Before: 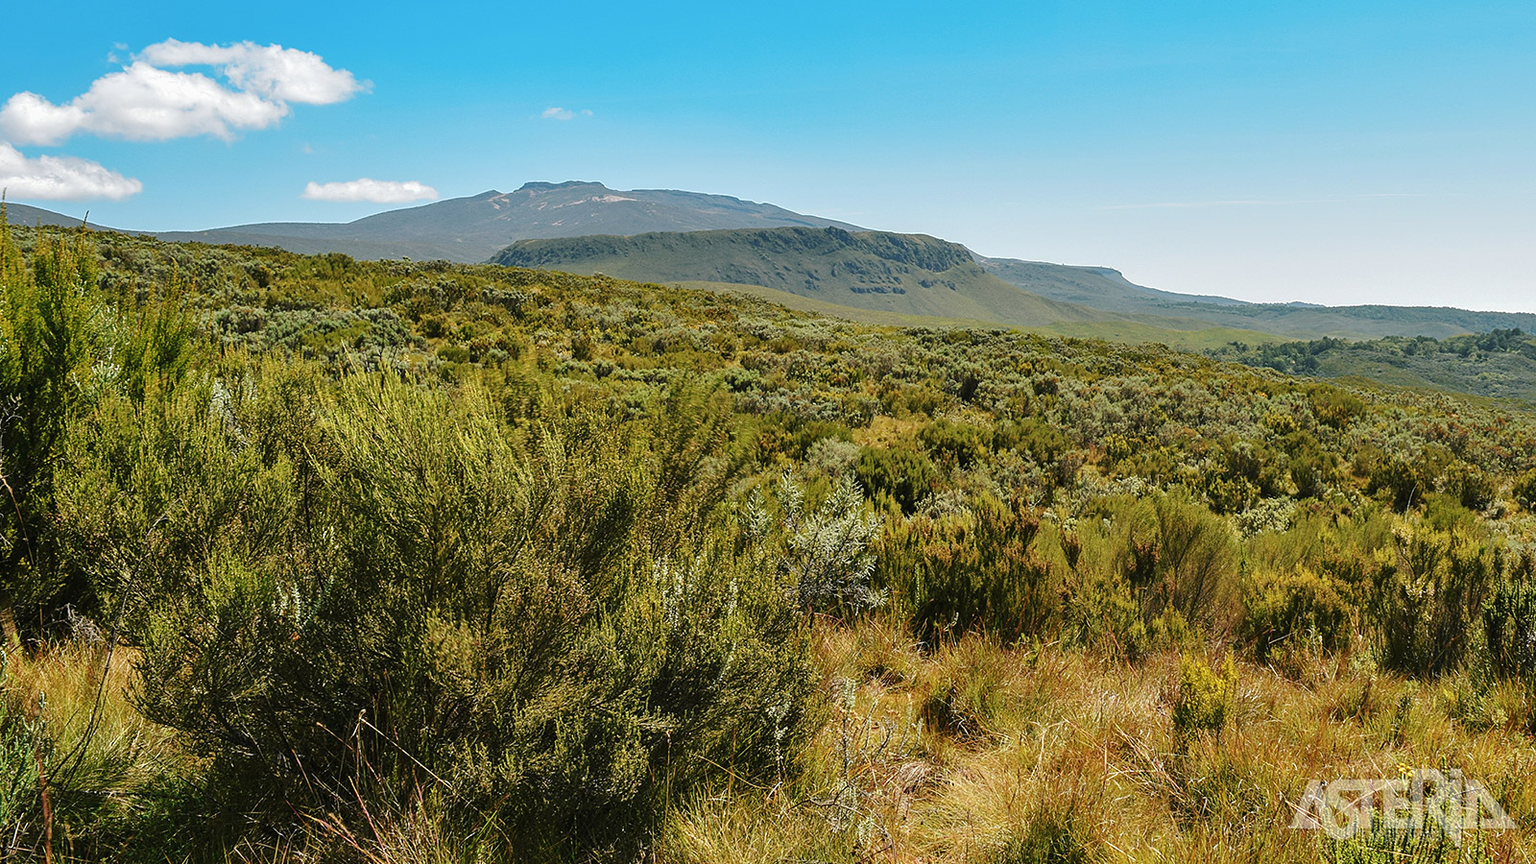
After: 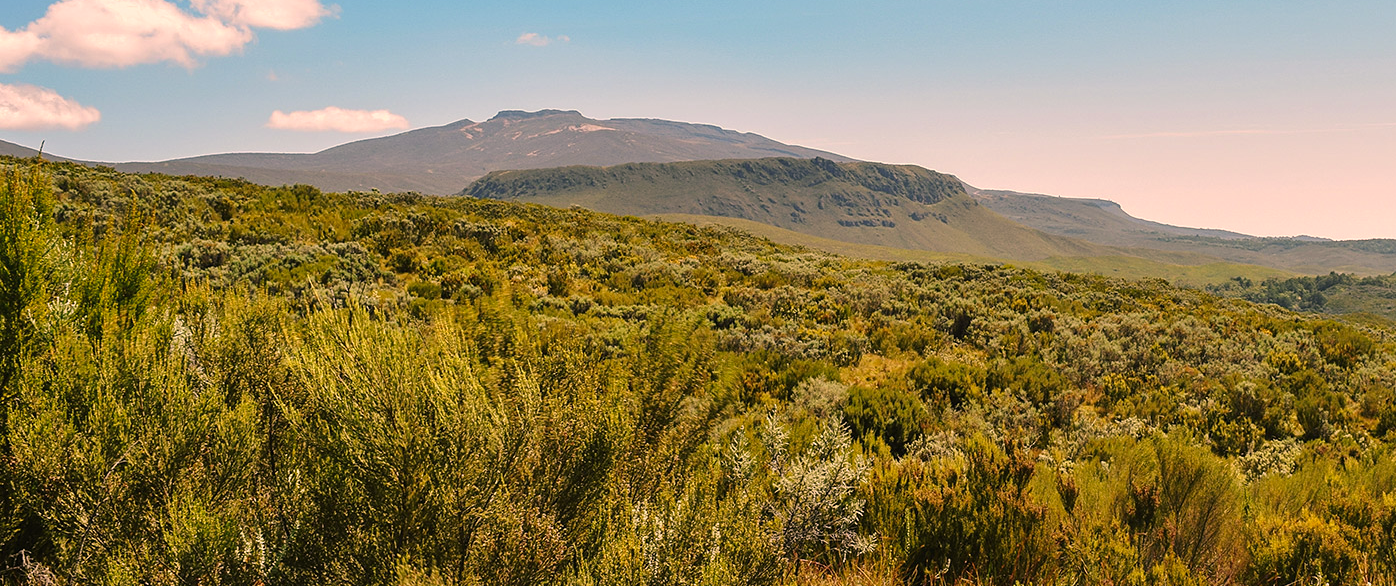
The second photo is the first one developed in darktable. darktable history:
crop: left 3.058%, top 8.847%, right 9.649%, bottom 26.031%
color correction: highlights a* 17.69, highlights b* 18.47
exposure: compensate exposure bias true, compensate highlight preservation false
